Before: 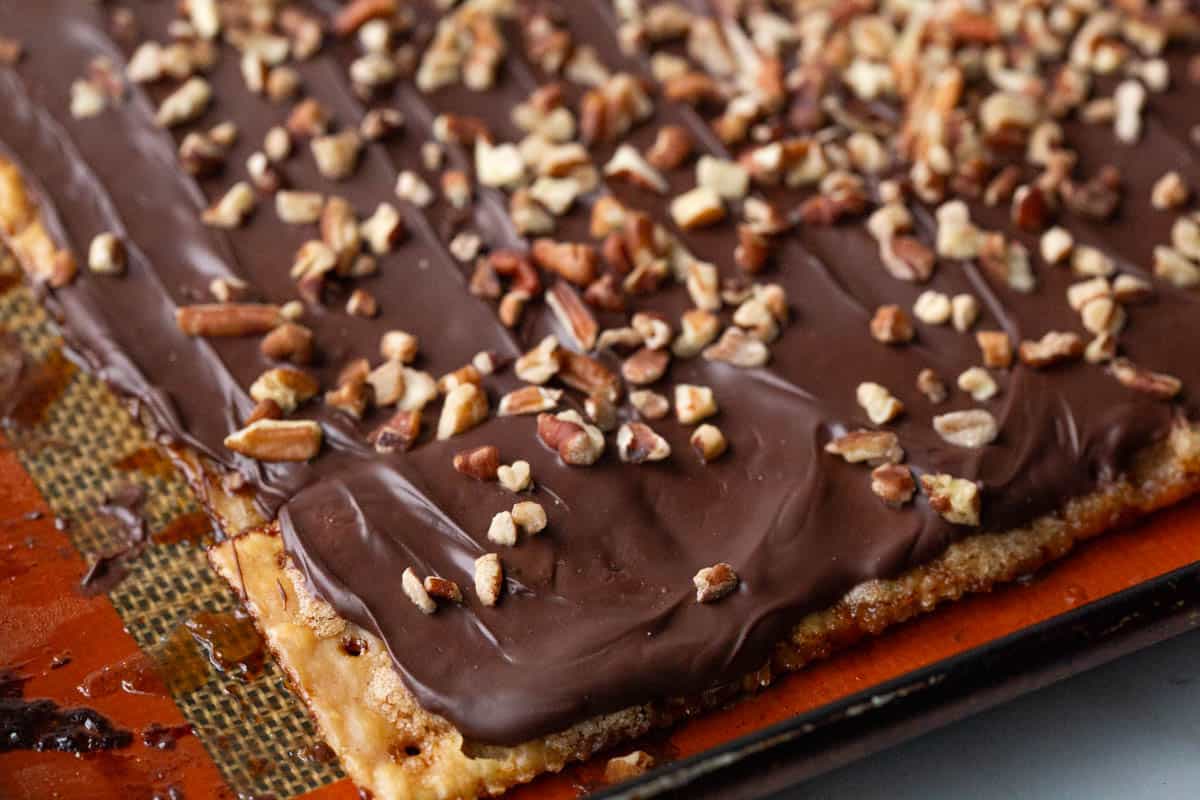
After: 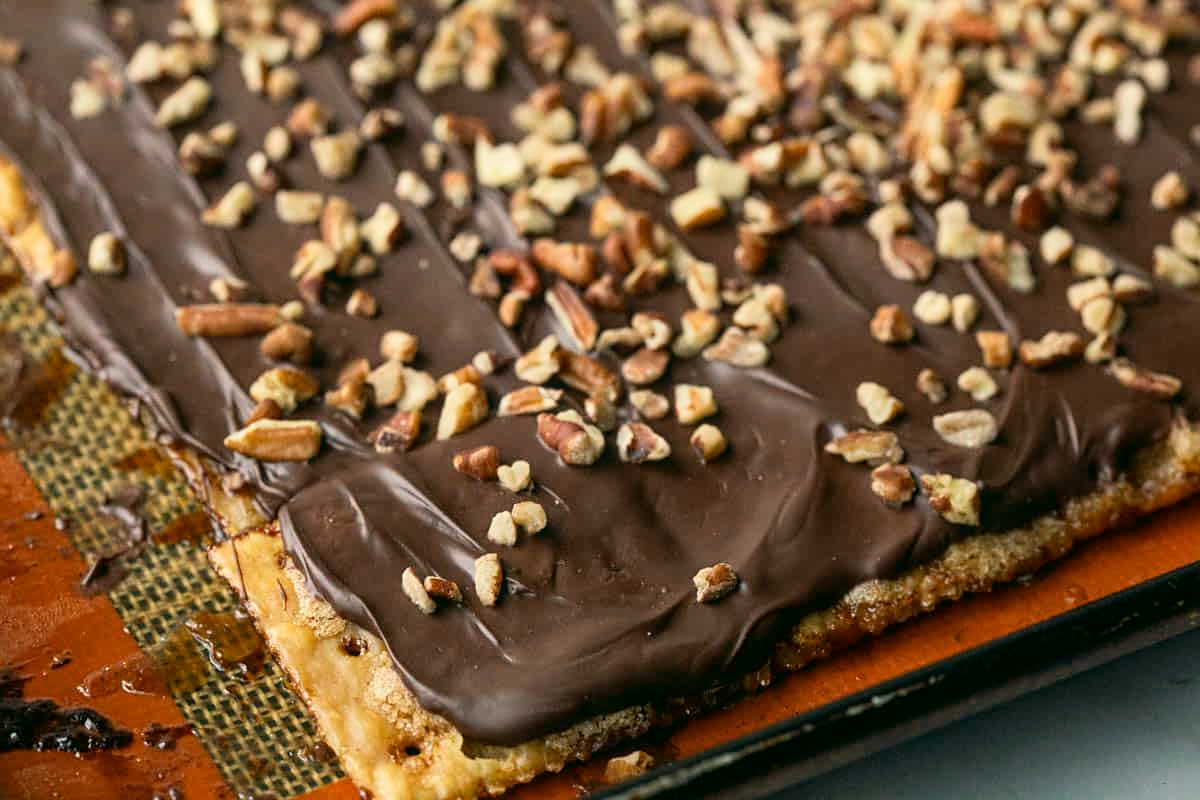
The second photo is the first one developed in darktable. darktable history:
color correction: highlights a* -0.561, highlights b* 9.63, shadows a* -8.73, shadows b* 0.889
tone equalizer: on, module defaults
local contrast: detail 109%
tone curve: curves: ch0 [(0, 0) (0.004, 0.002) (0.02, 0.013) (0.218, 0.218) (0.664, 0.718) (0.832, 0.873) (1, 1)], color space Lab, independent channels, preserve colors none
sharpen: amount 0.207
color zones: curves: ch0 [(0.25, 0.5) (0.636, 0.25) (0.75, 0.5)]
